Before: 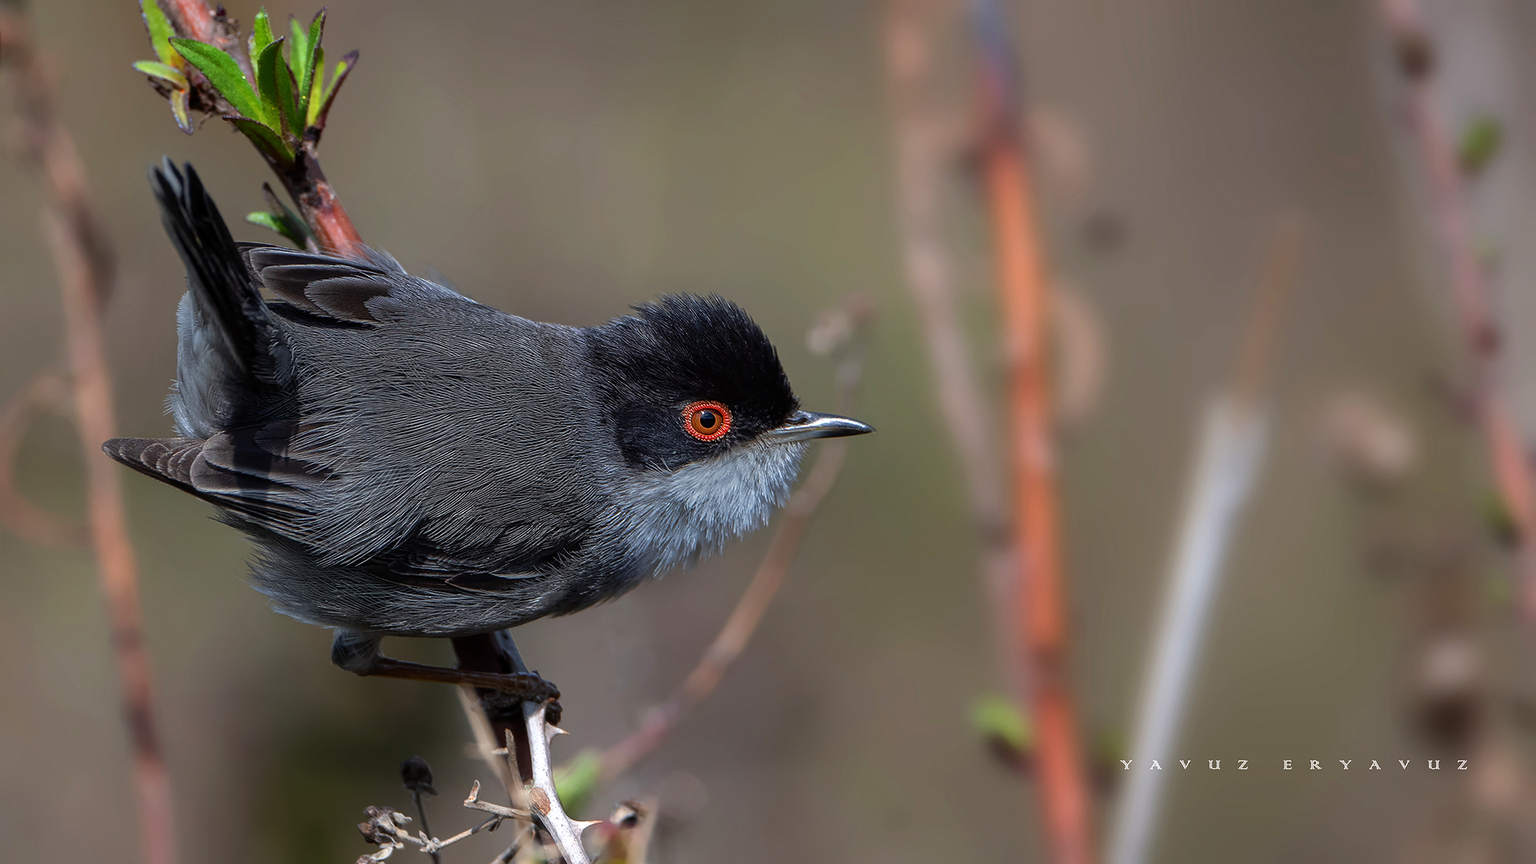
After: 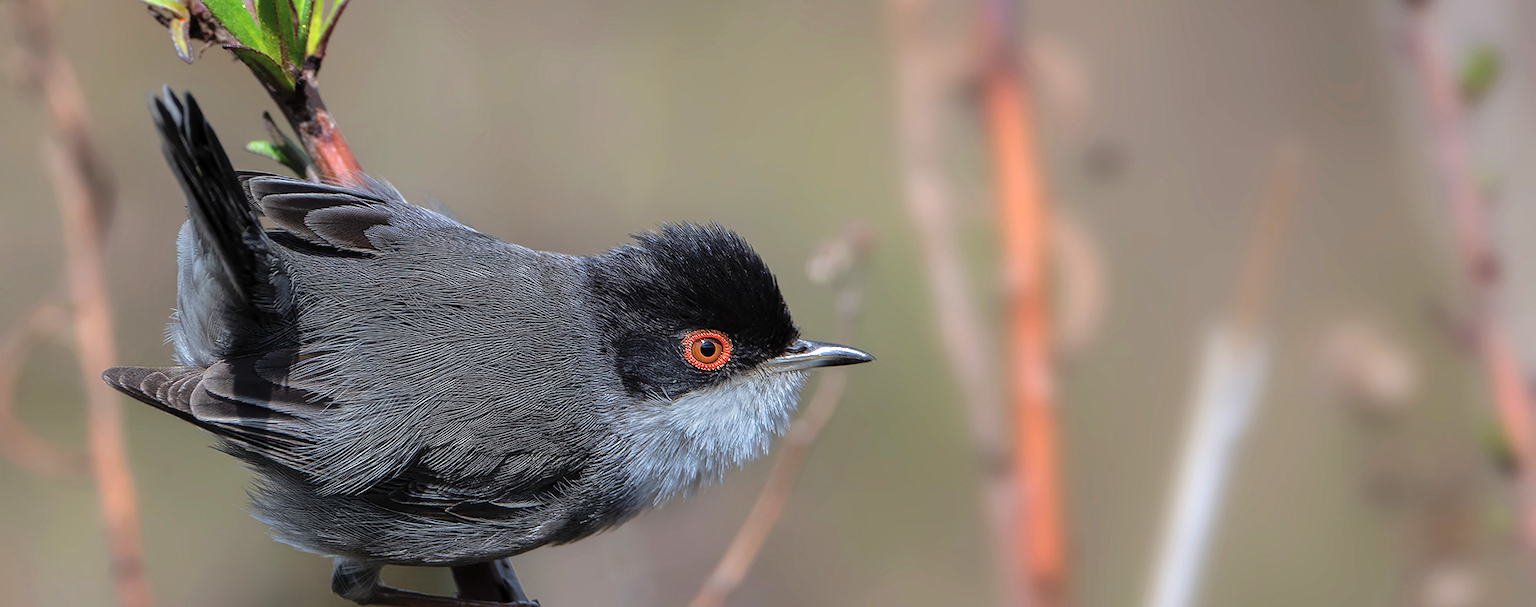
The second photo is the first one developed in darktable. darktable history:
crop and rotate: top 8.37%, bottom 21.267%
tone equalizer: -8 EV -0.4 EV, -7 EV -0.375 EV, -6 EV -0.341 EV, -5 EV -0.255 EV, -3 EV 0.245 EV, -2 EV 0.347 EV, -1 EV 0.394 EV, +0 EV 0.441 EV, mask exposure compensation -0.492 EV
contrast brightness saturation: brightness 0.153
